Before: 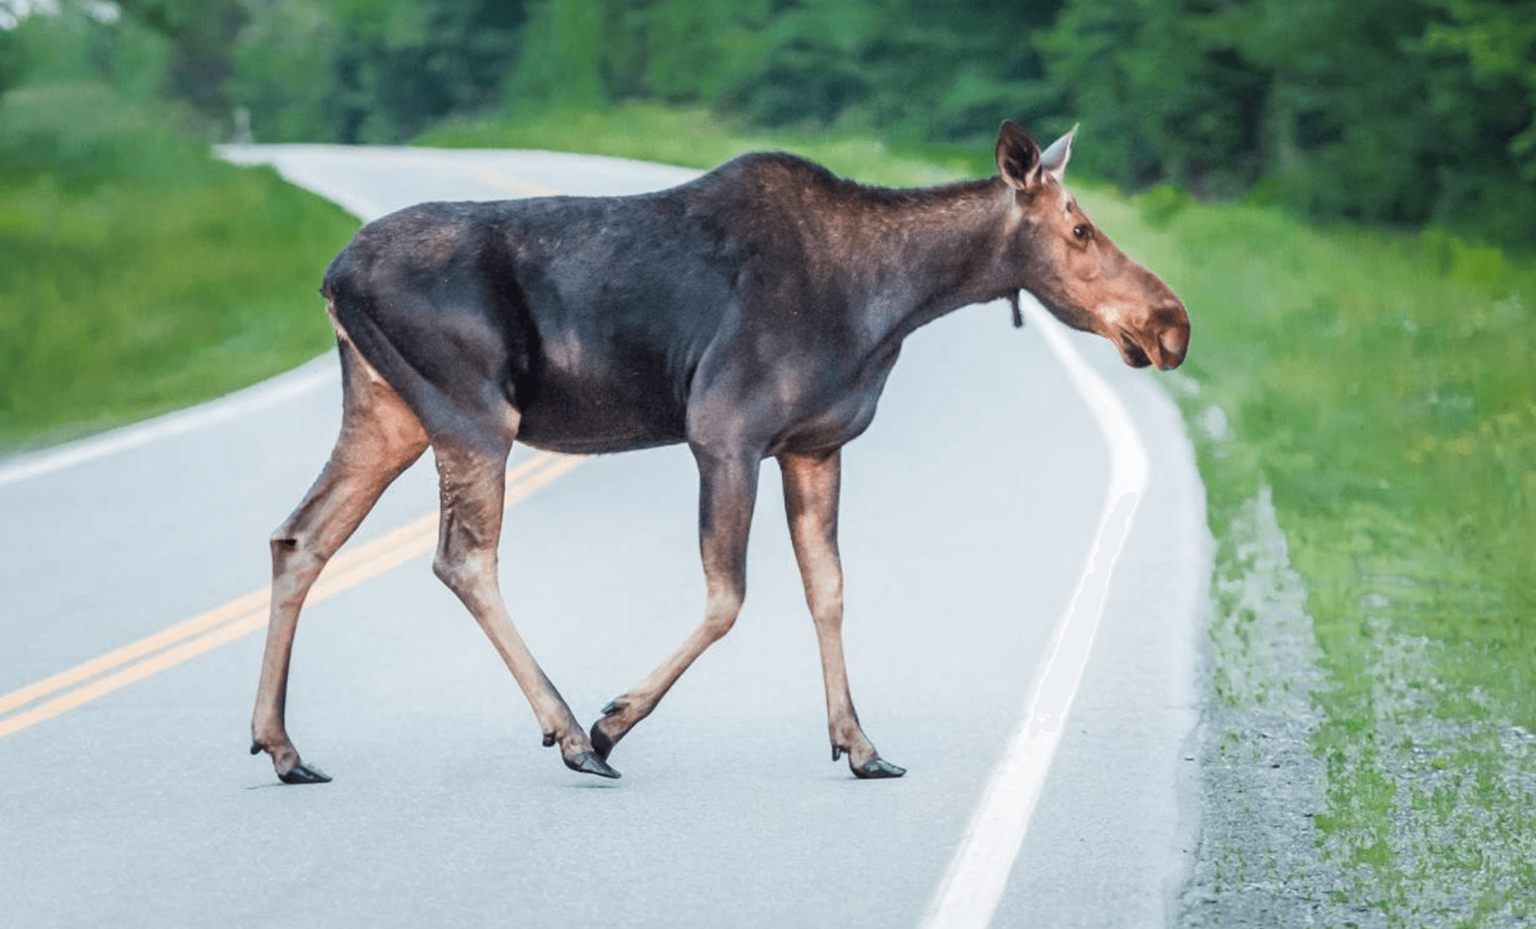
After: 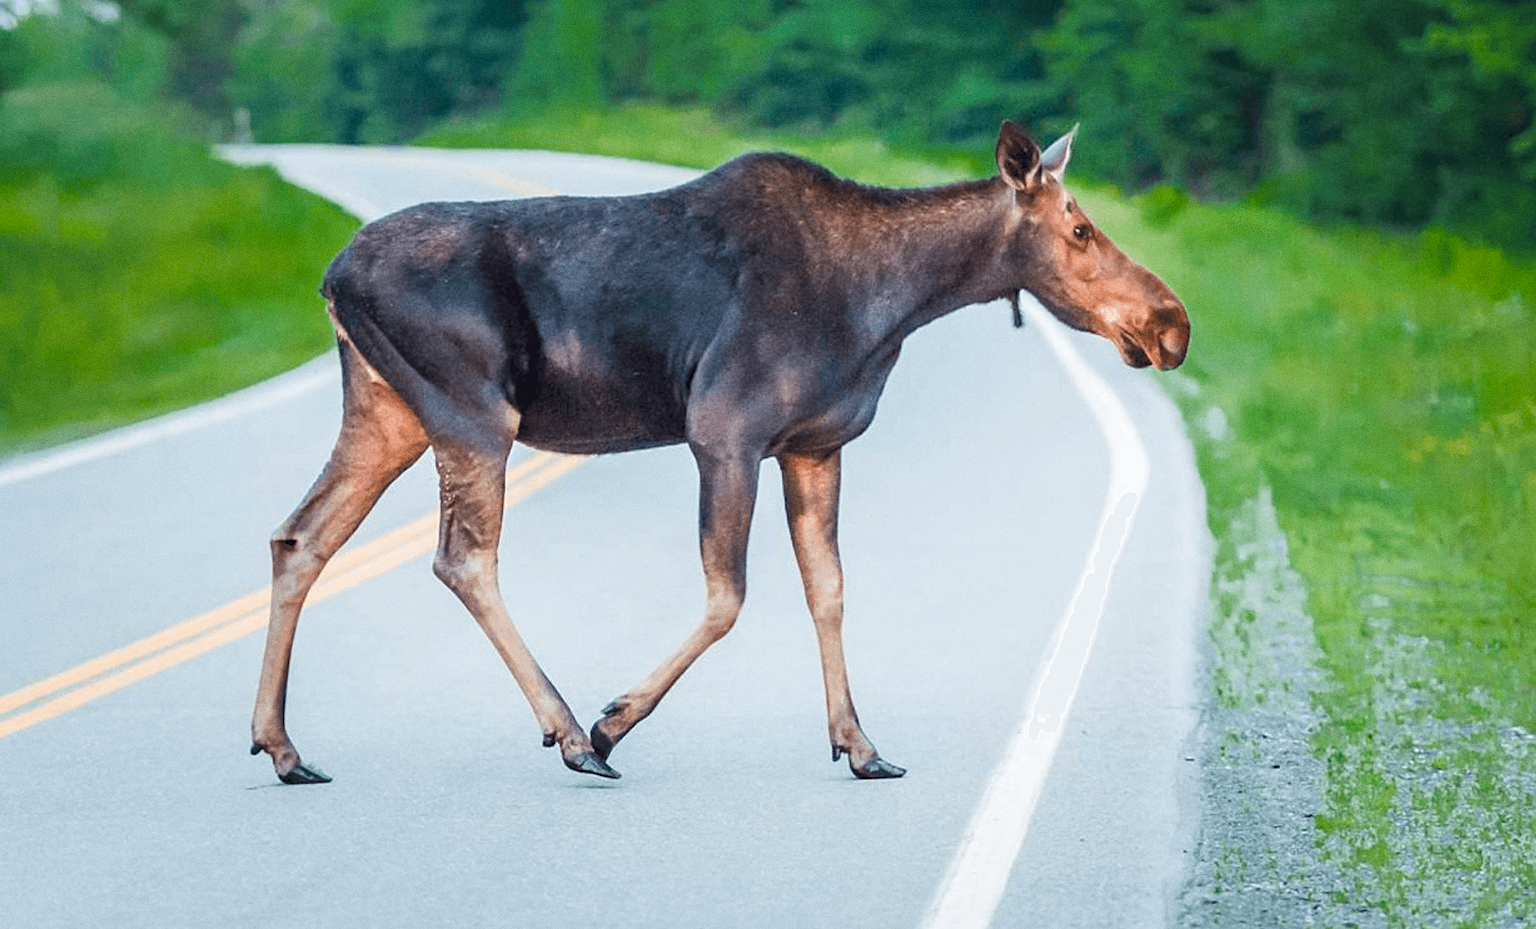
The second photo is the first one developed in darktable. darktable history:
grain: coarseness 0.09 ISO
tone equalizer: on, module defaults
sharpen: on, module defaults
base curve: curves: ch0 [(0, 0) (0.297, 0.298) (1, 1)], preserve colors none
color balance rgb: perceptual saturation grading › global saturation 30%, global vibrance 20%
